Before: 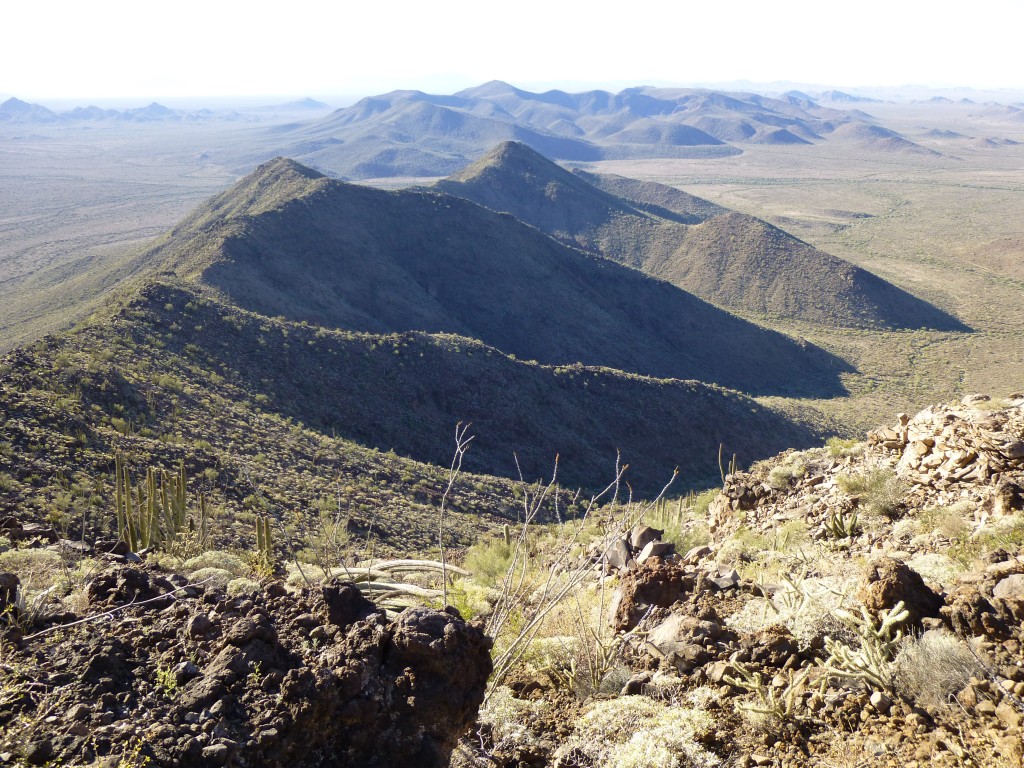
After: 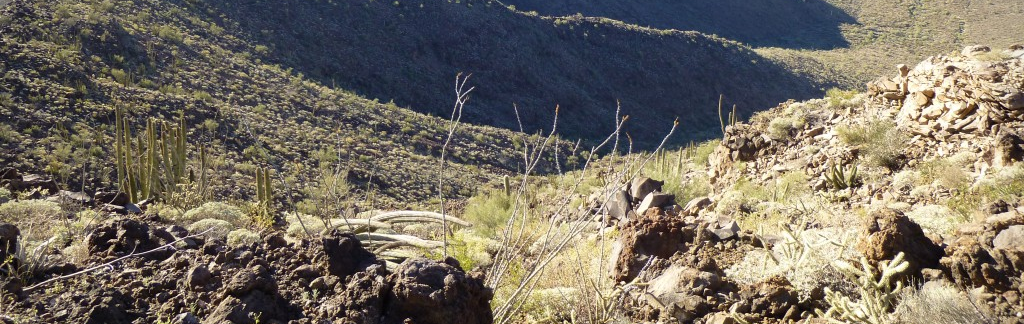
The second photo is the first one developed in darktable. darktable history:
vignetting: fall-off start 91.19%
crop: top 45.551%, bottom 12.262%
